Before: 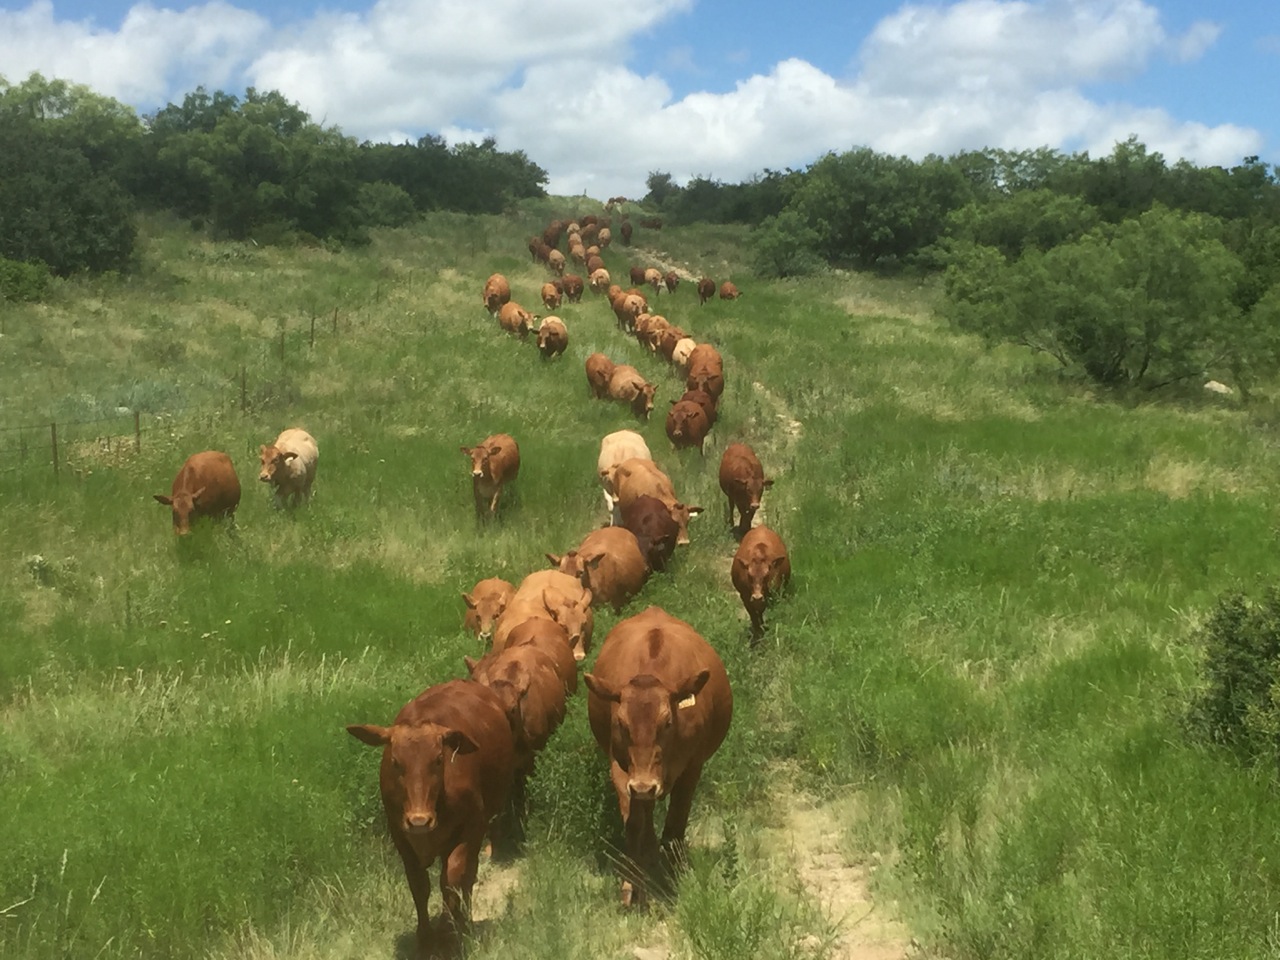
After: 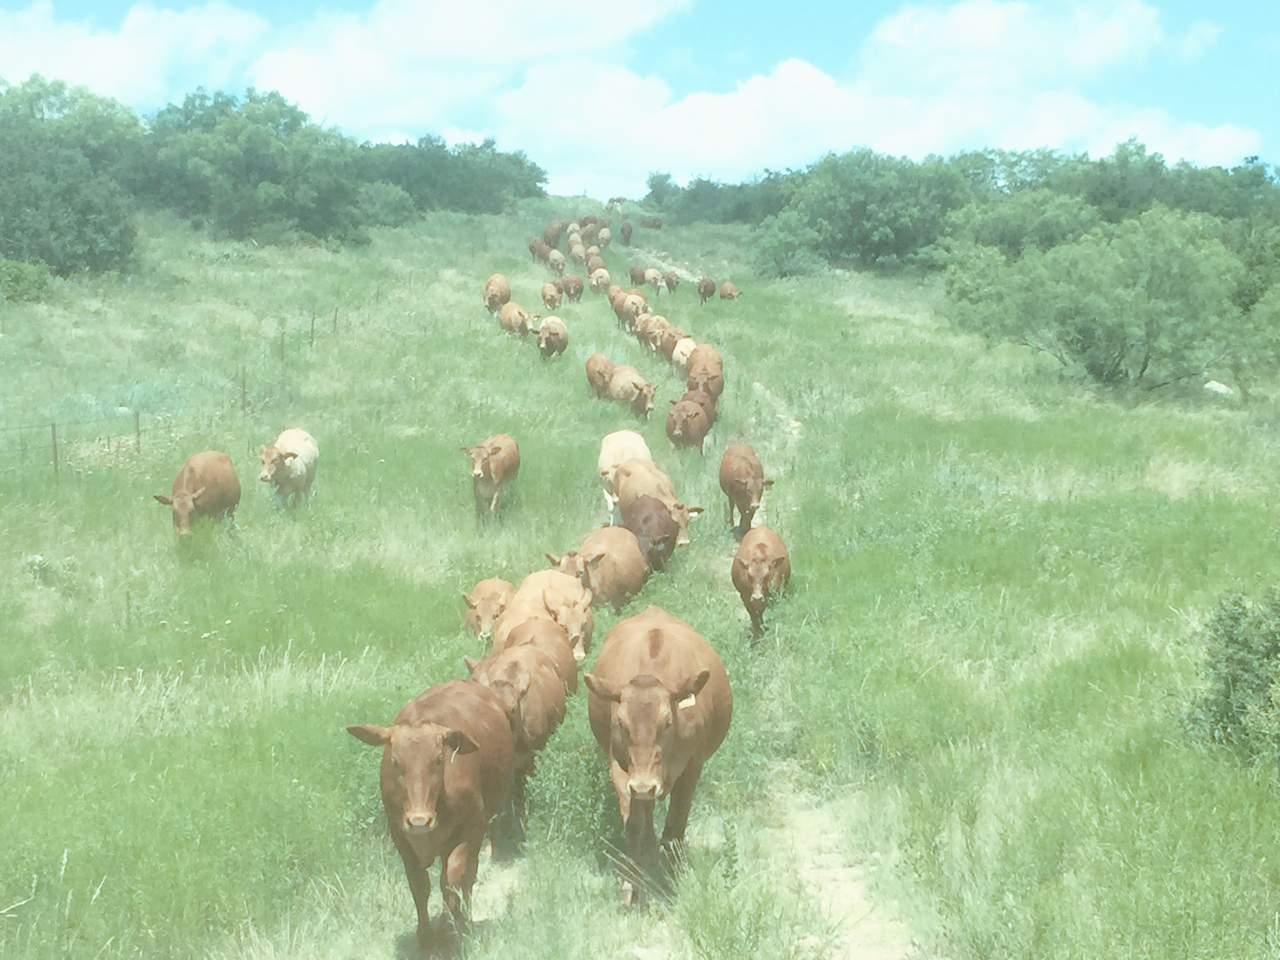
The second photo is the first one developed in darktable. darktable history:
tone curve: curves: ch0 [(0, 0) (0.003, 0.001) (0.011, 0.005) (0.025, 0.011) (0.044, 0.02) (0.069, 0.031) (0.1, 0.045) (0.136, 0.077) (0.177, 0.124) (0.224, 0.181) (0.277, 0.245) (0.335, 0.316) (0.399, 0.393) (0.468, 0.477) (0.543, 0.568) (0.623, 0.666) (0.709, 0.771) (0.801, 0.871) (0.898, 0.965) (1, 1)], preserve colors none
color look up table: target L [88.27, 79.3, 69.06, 64.83, 53.29, 37.3, 198.35, 93.66, 90.4, 78.49, 80.16, 68.18, 67.45, 66.5, 67.79, 59.09, 51.69, 53.83, 50.6, 40.3, 32.04, 85.68, 74.9, 56.73, 52.93, 53.34, 54.52, 48.28, 36.26, 28.42, 24.43, 20.78, 13.81, 11.07, 81.87, 81.96, 81.5, 81.39, 72.25, 66.22, 54.48, 48.43, 0 ×7], target a [-13.44, -12.13, -23.78, -48.53, -42.7, -14.45, 0, -0.001, -14.11, 4.21, -7.597, 28.59, 18.46, 9.22, -9.382, 31.18, 41.57, 36.98, 38.09, 37.09, 10.41, -13.48, -10.56, -1.684, 33.11, 17.43, -9.814, -4.996, 6.937, -2.345, 12.28, -2.774, -1.6, -3.792, -14.71, -20.32, -17.78, -15.79, -39.61, -27.39, -19.63, -12.37, 0 ×7], target b [-2.961, -4.312, 44.29, 18.64, 23.2, 16.48, 0.001, 0.004, -2.717, 62.68, -3.64, 53.21, 55.73, 10.03, -3.203, 49.95, 28.3, 0.779, 19.7, 27.17, 12.12, -4.83, -4.289, -24.33, -8.904, -25.26, -46.51, -1.889, -44.49, -2.856, -12.7, -1.293, -2.488, -1.06, -4.921, -8.428, -7.506, -10.33, -9.107, -31.05, -30.11, -24.79, 0 ×7], num patches 42
